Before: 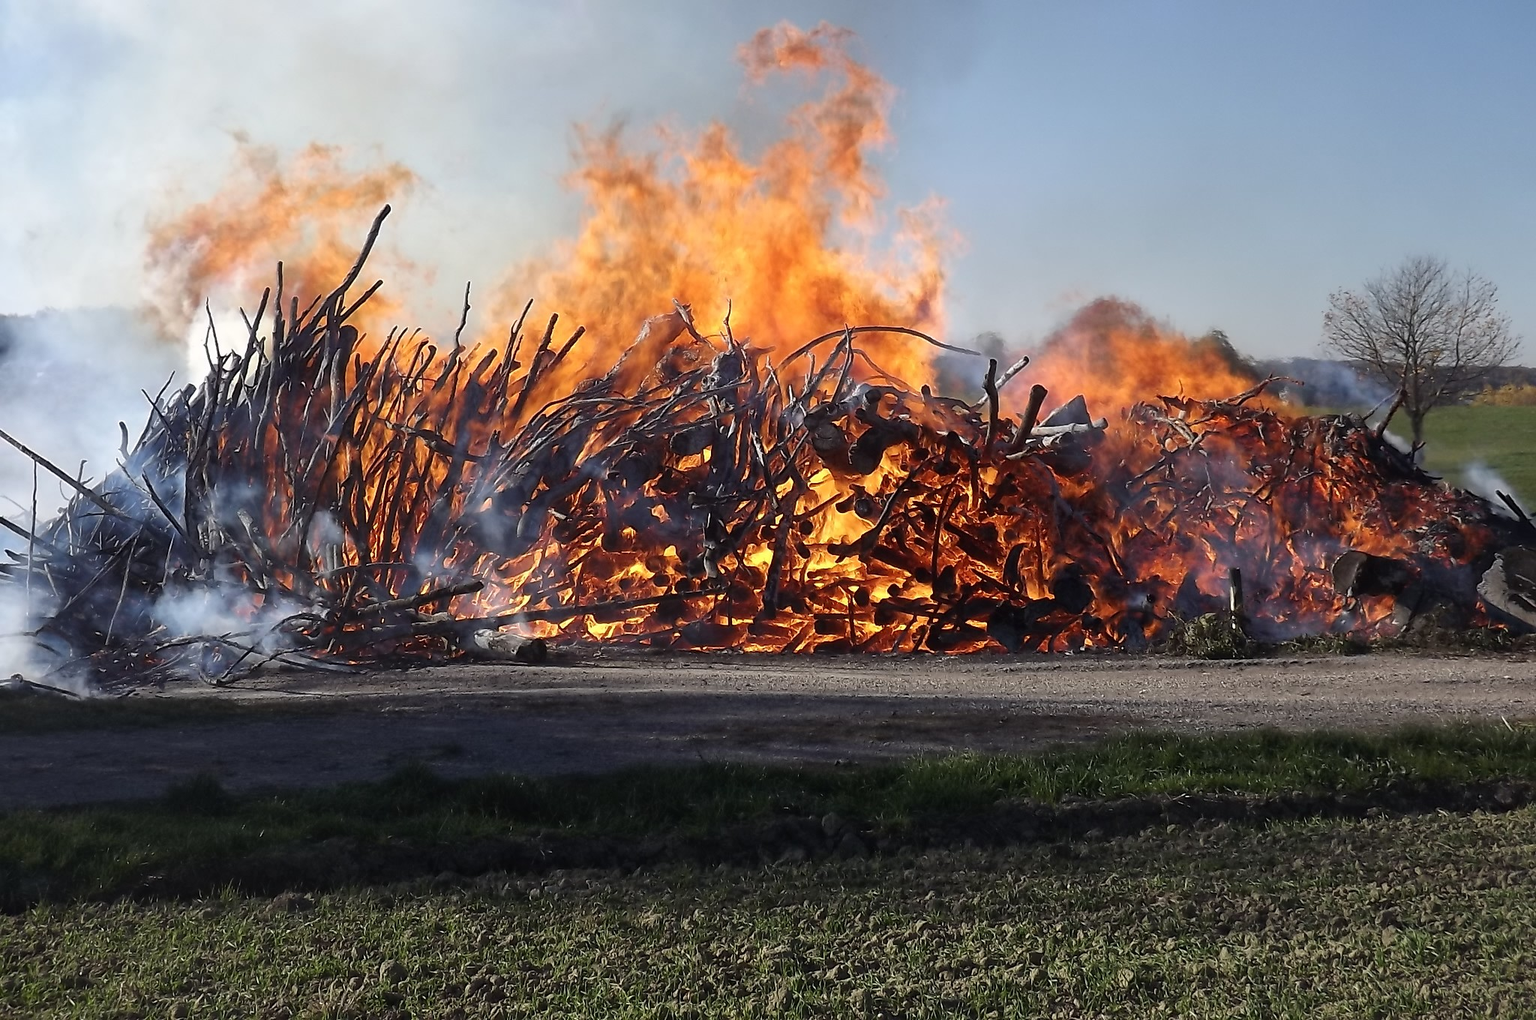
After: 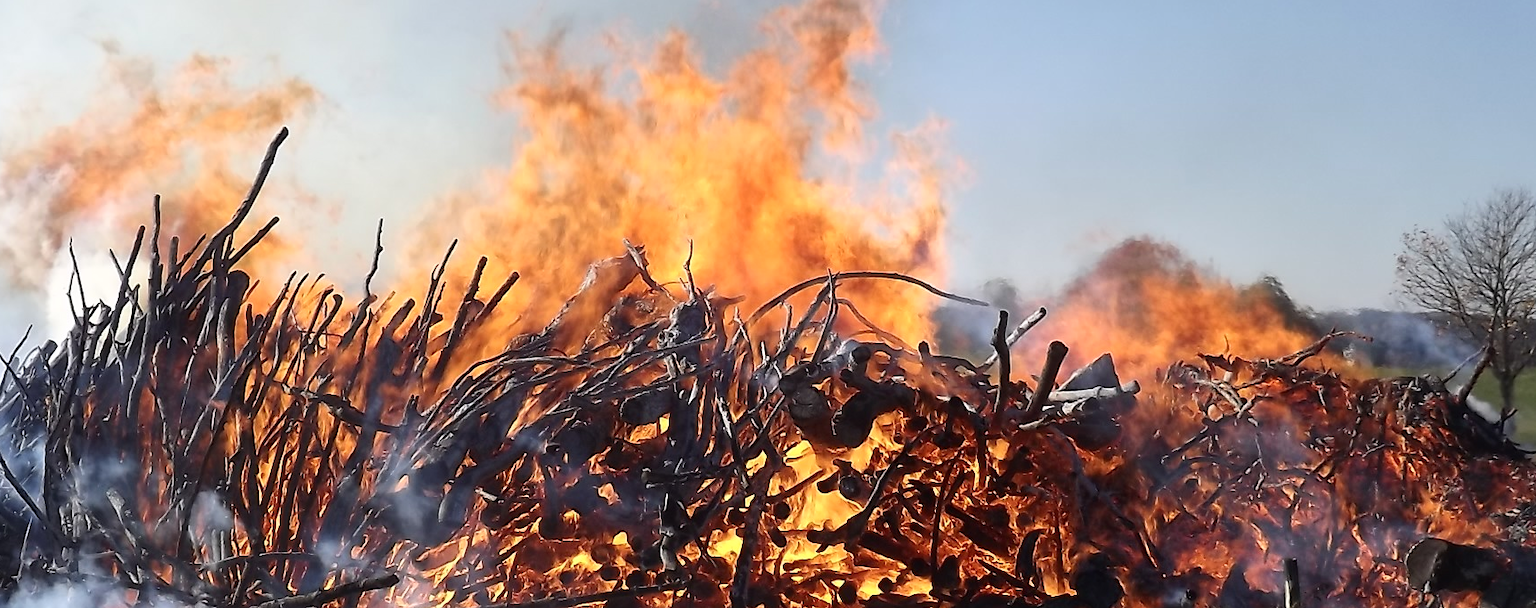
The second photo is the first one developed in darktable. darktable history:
contrast brightness saturation: contrast 0.154, brightness 0.053
crop and rotate: left 9.655%, top 9.619%, right 6.109%, bottom 40.151%
